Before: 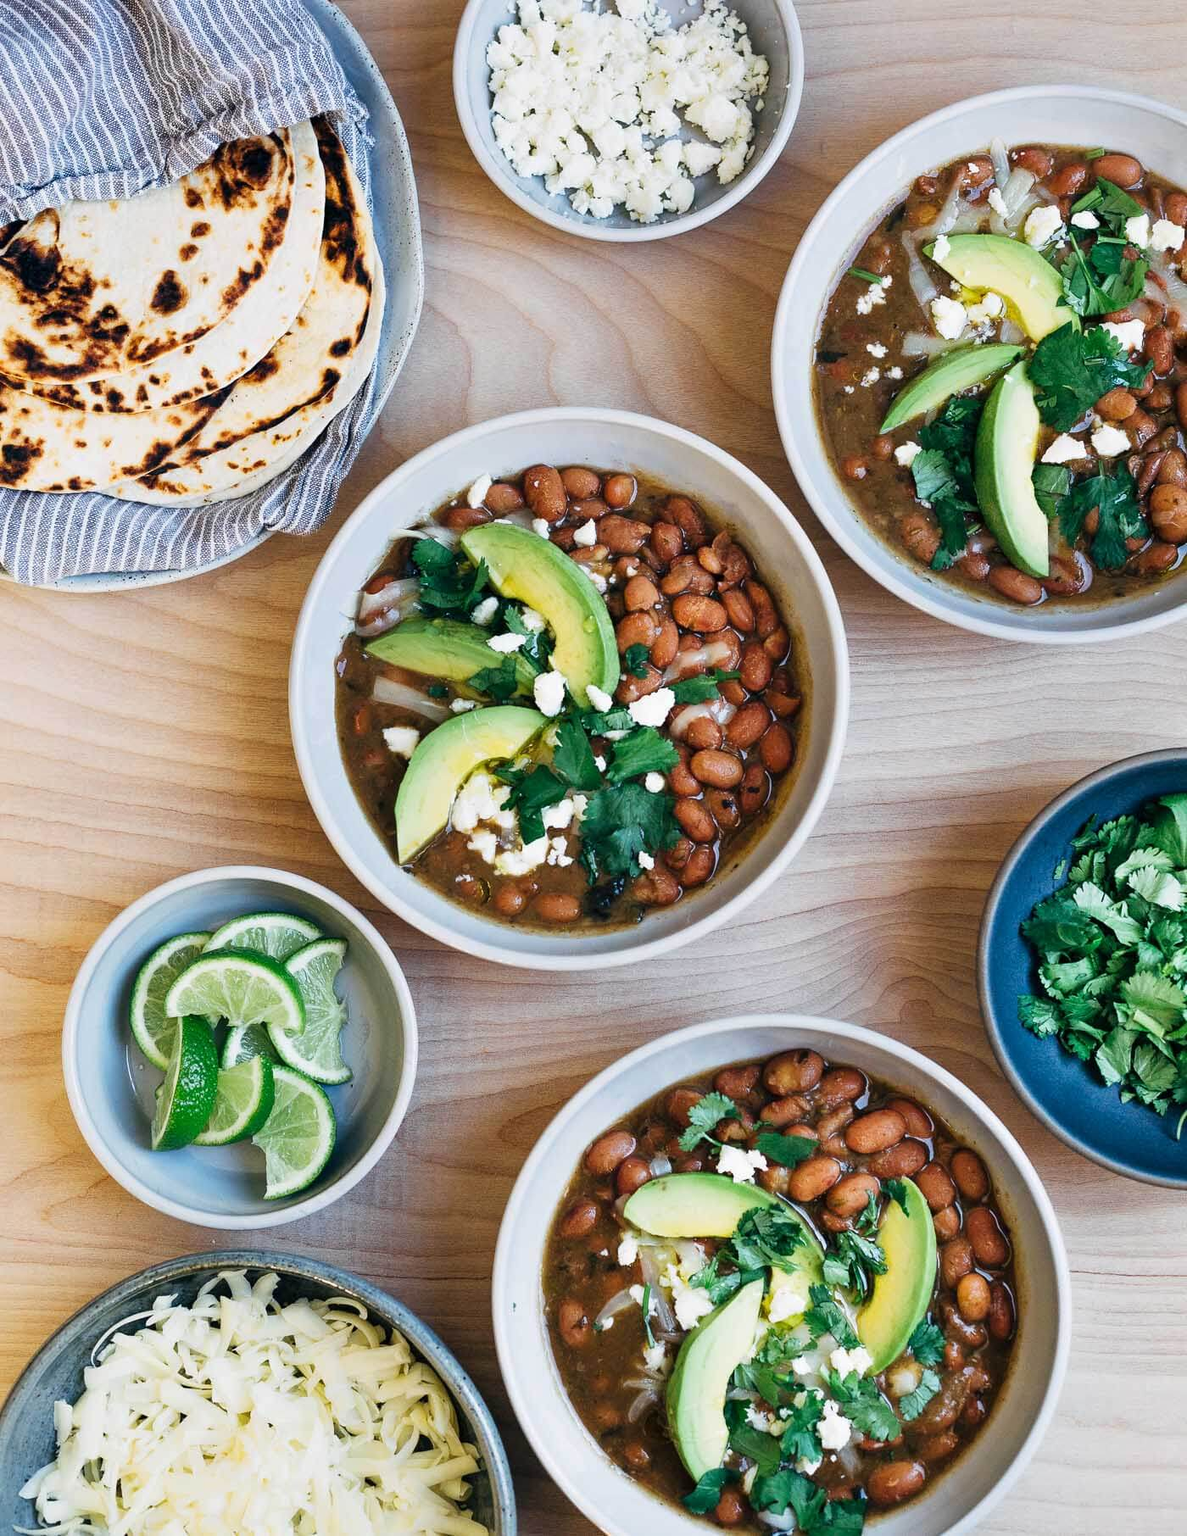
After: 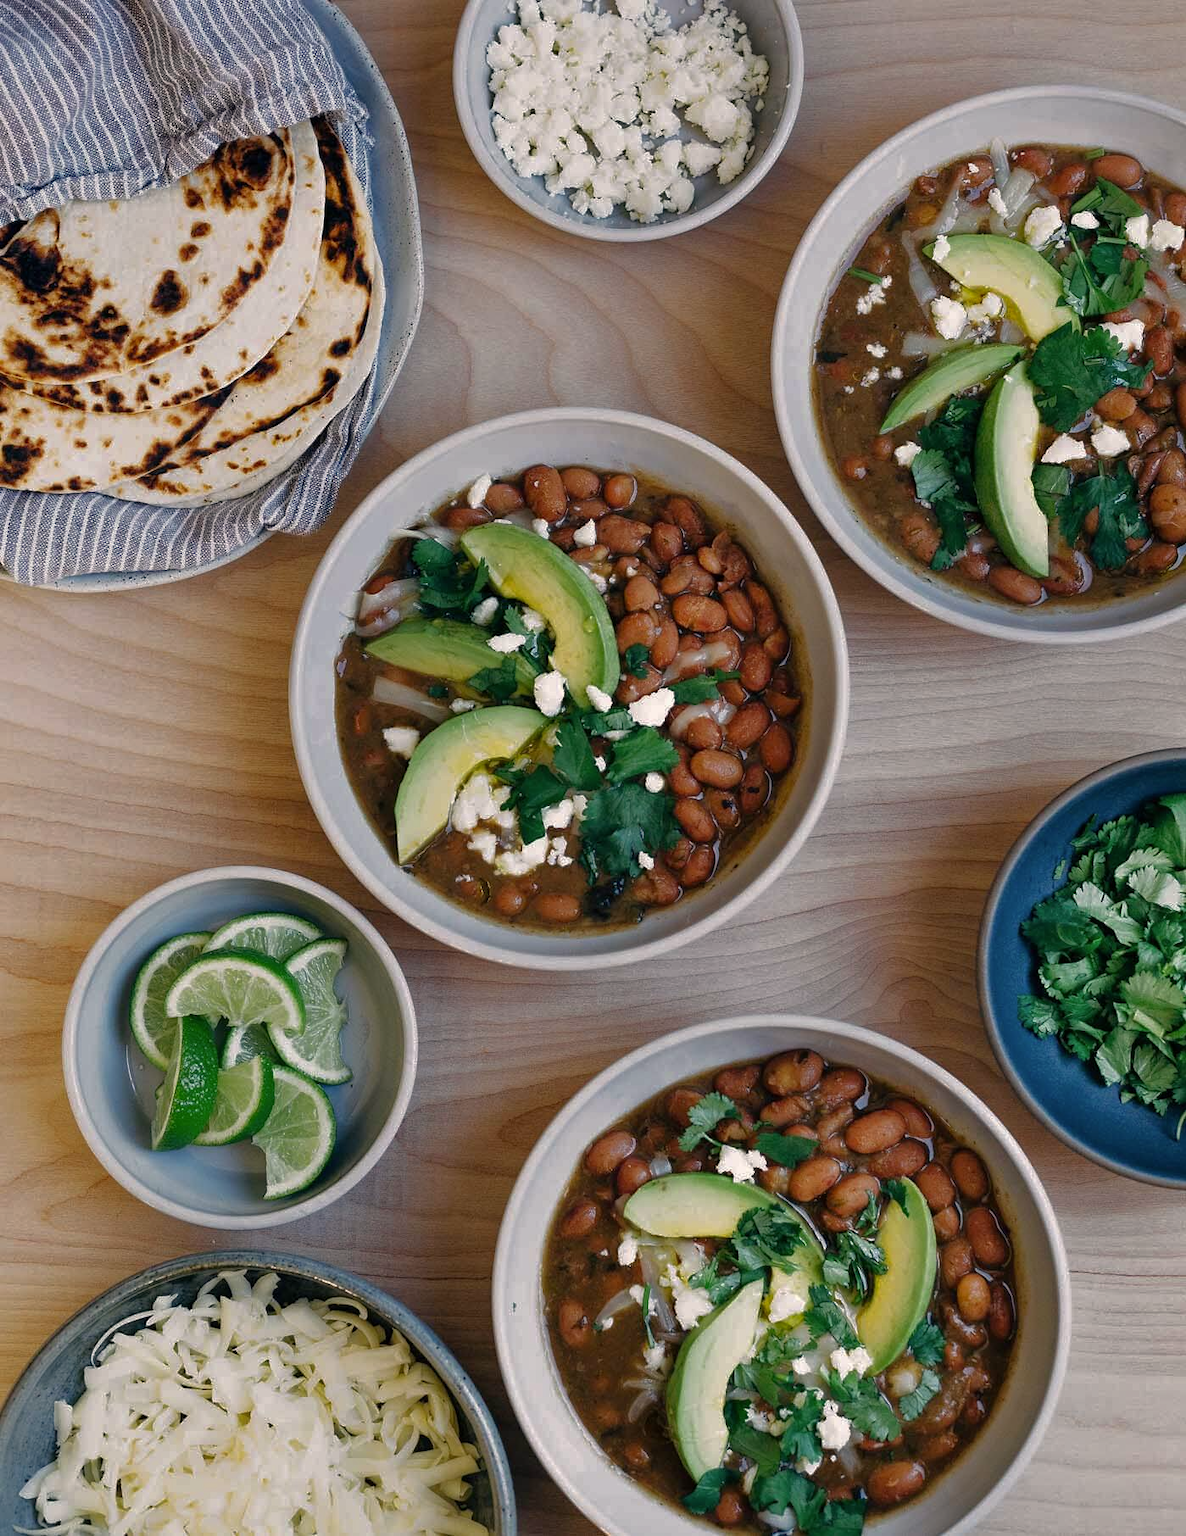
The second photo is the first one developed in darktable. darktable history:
color correction: highlights a* 3.84, highlights b* 5.07
base curve: curves: ch0 [(0, 0) (0.826, 0.587) (1, 1)]
